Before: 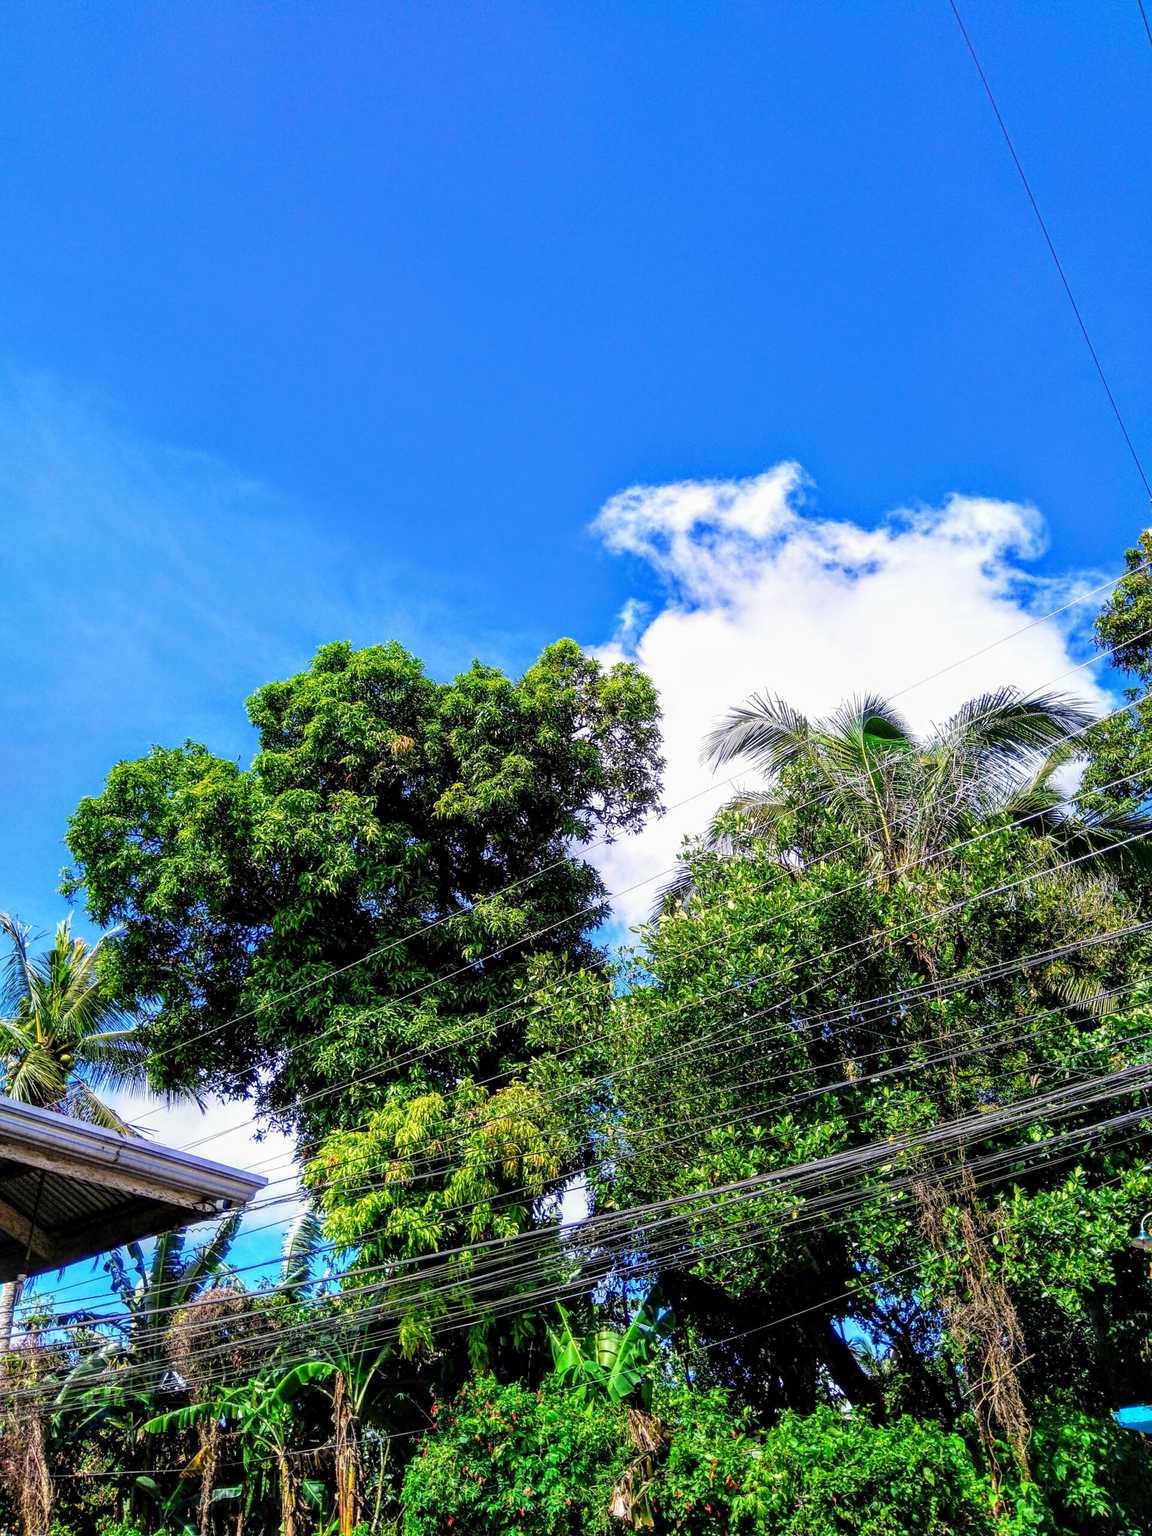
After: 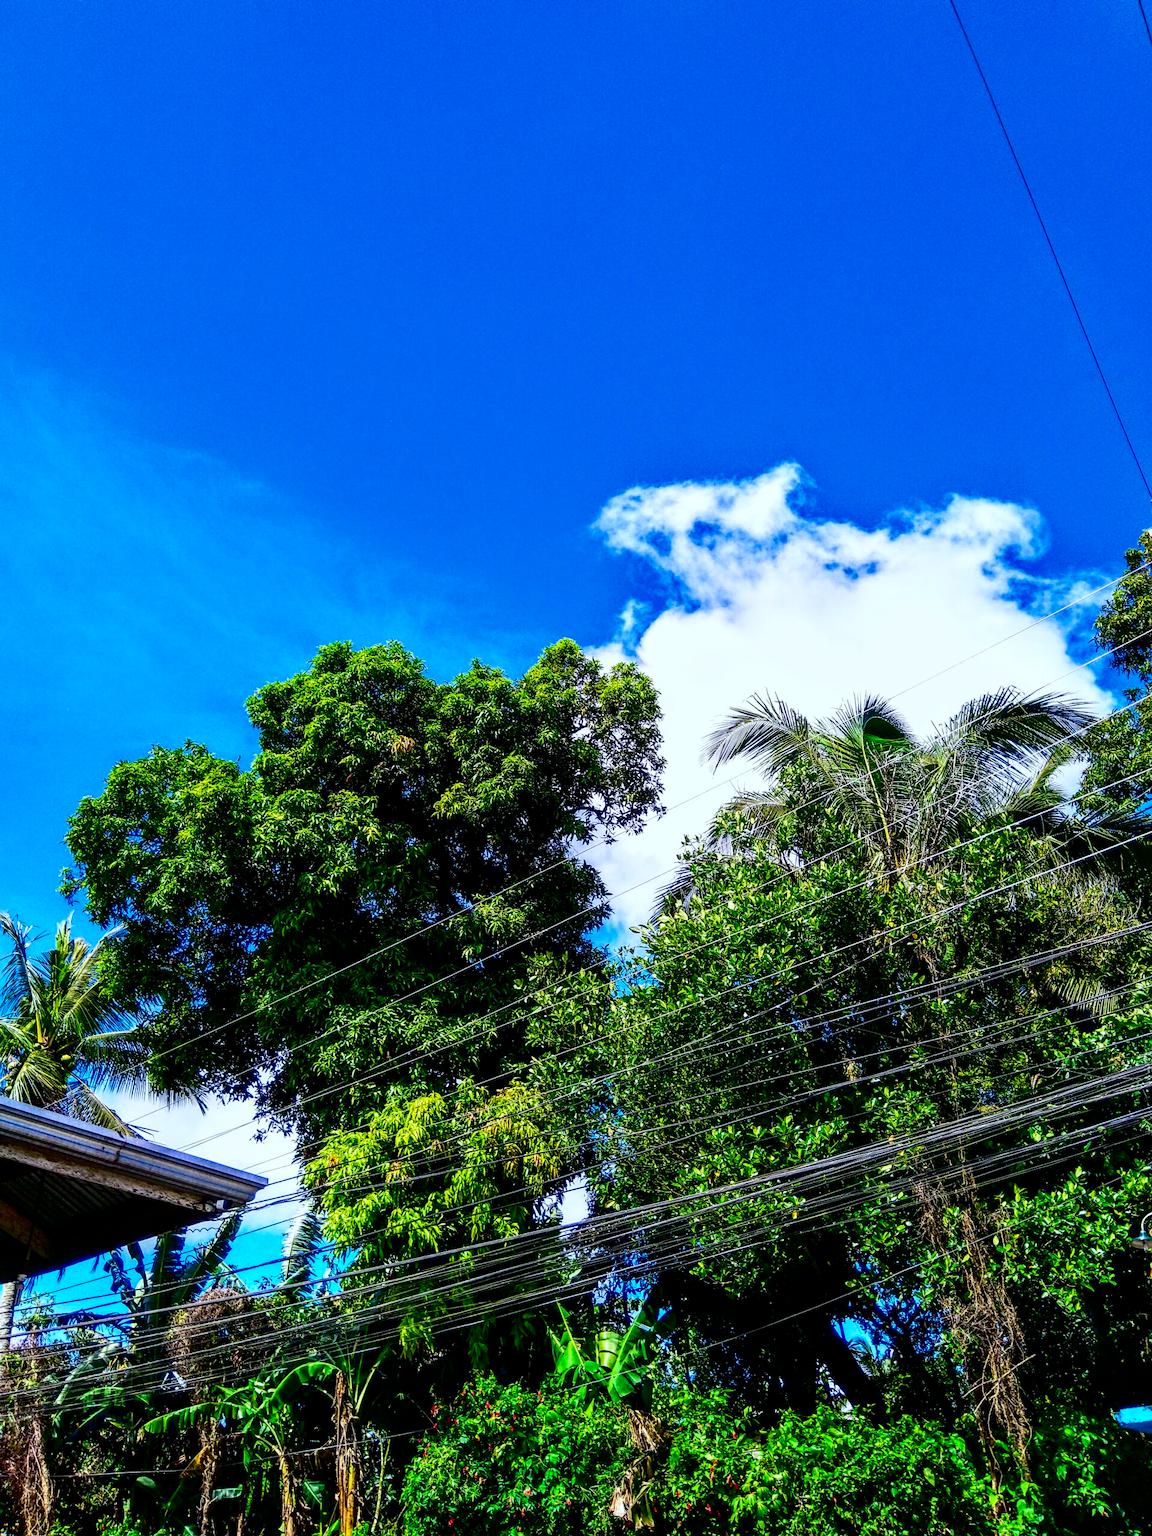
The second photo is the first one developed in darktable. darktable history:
color calibration: output R [1.003, 0.027, -0.041, 0], output G [-0.018, 1.043, -0.038, 0], output B [0.071, -0.086, 1.017, 0], illuminant as shot in camera, x 0.359, y 0.362, temperature 4570.54 K
contrast brightness saturation: contrast 0.24, brightness -0.24, saturation 0.14
